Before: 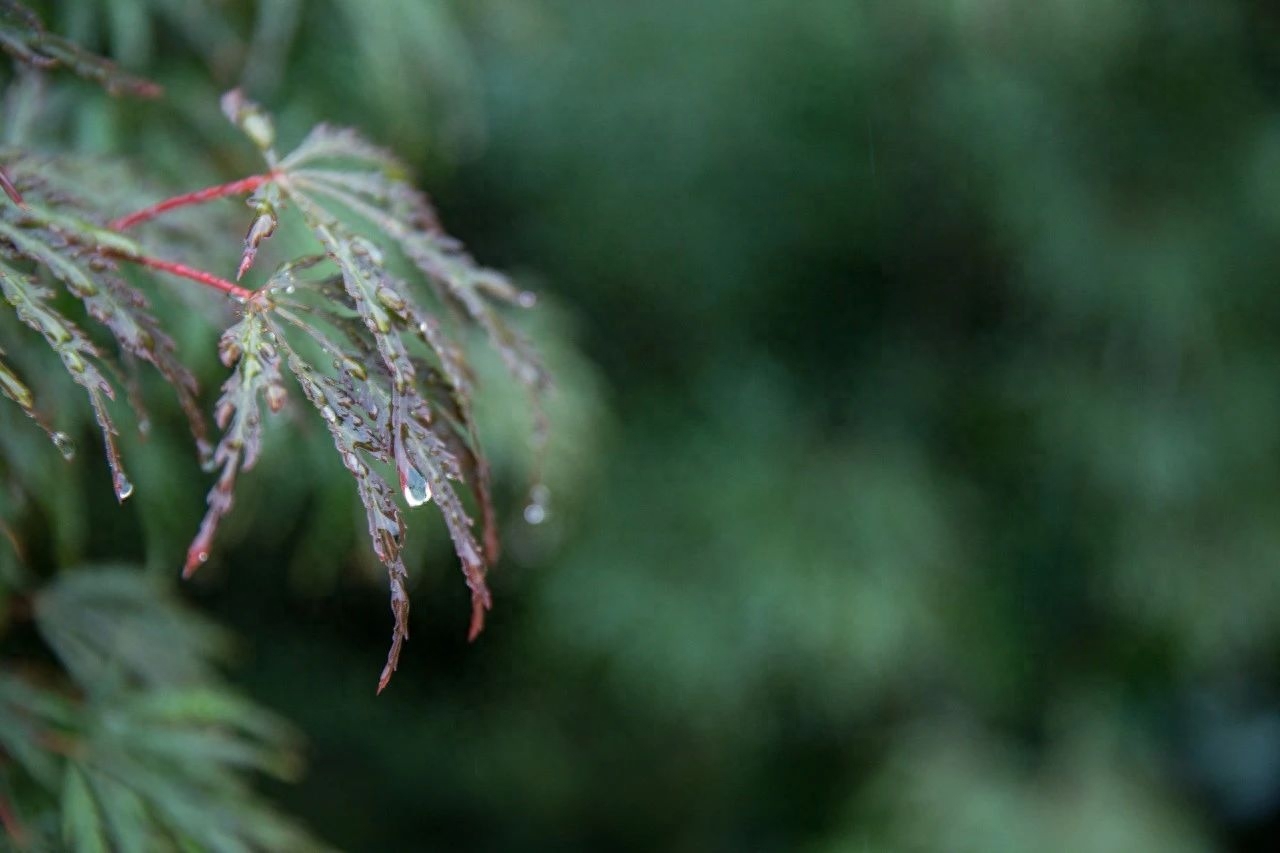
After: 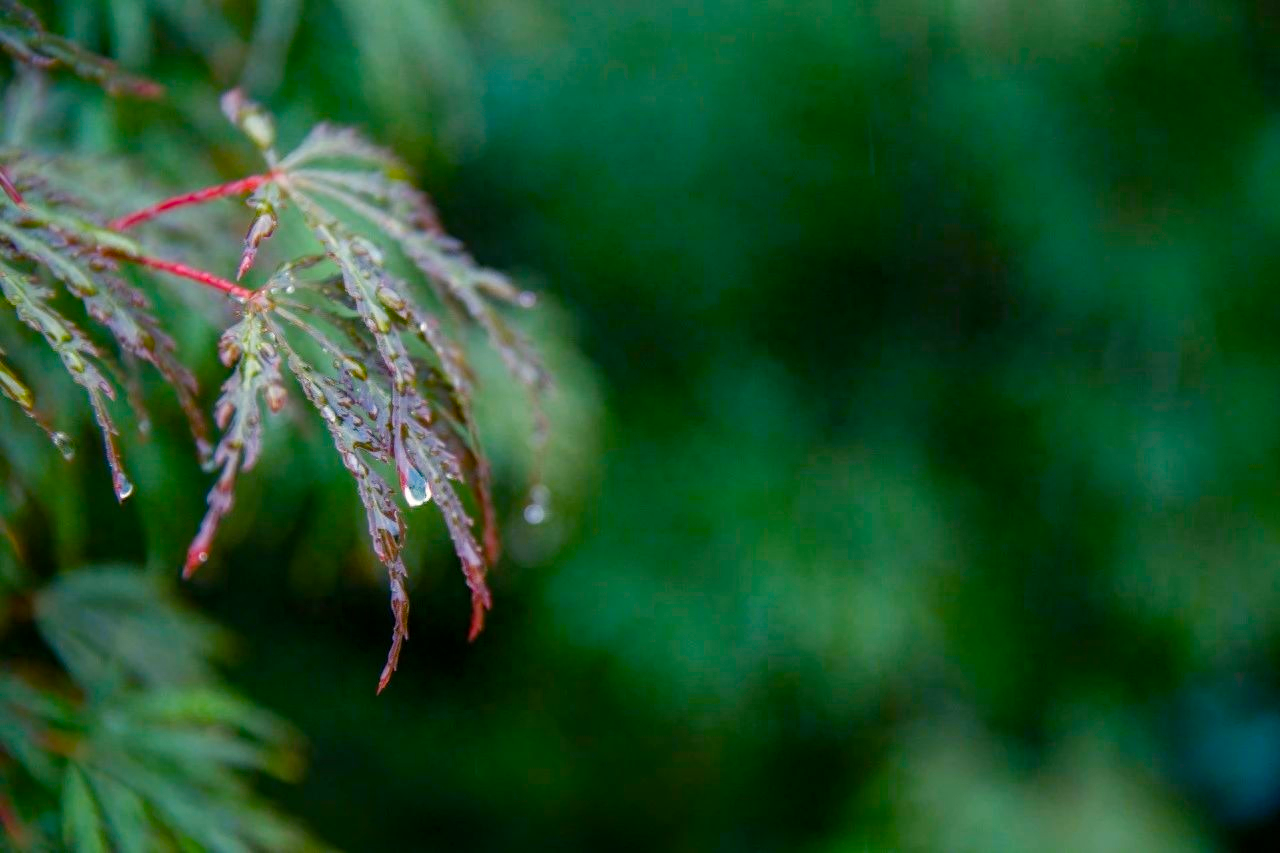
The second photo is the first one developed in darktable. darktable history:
color balance rgb: highlights gain › chroma 1.342%, highlights gain › hue 55.53°, linear chroma grading › global chroma 39.505%, perceptual saturation grading › global saturation 25.604%, perceptual saturation grading › highlights -50.214%, perceptual saturation grading › shadows 30.348%, global vibrance 25.072%
